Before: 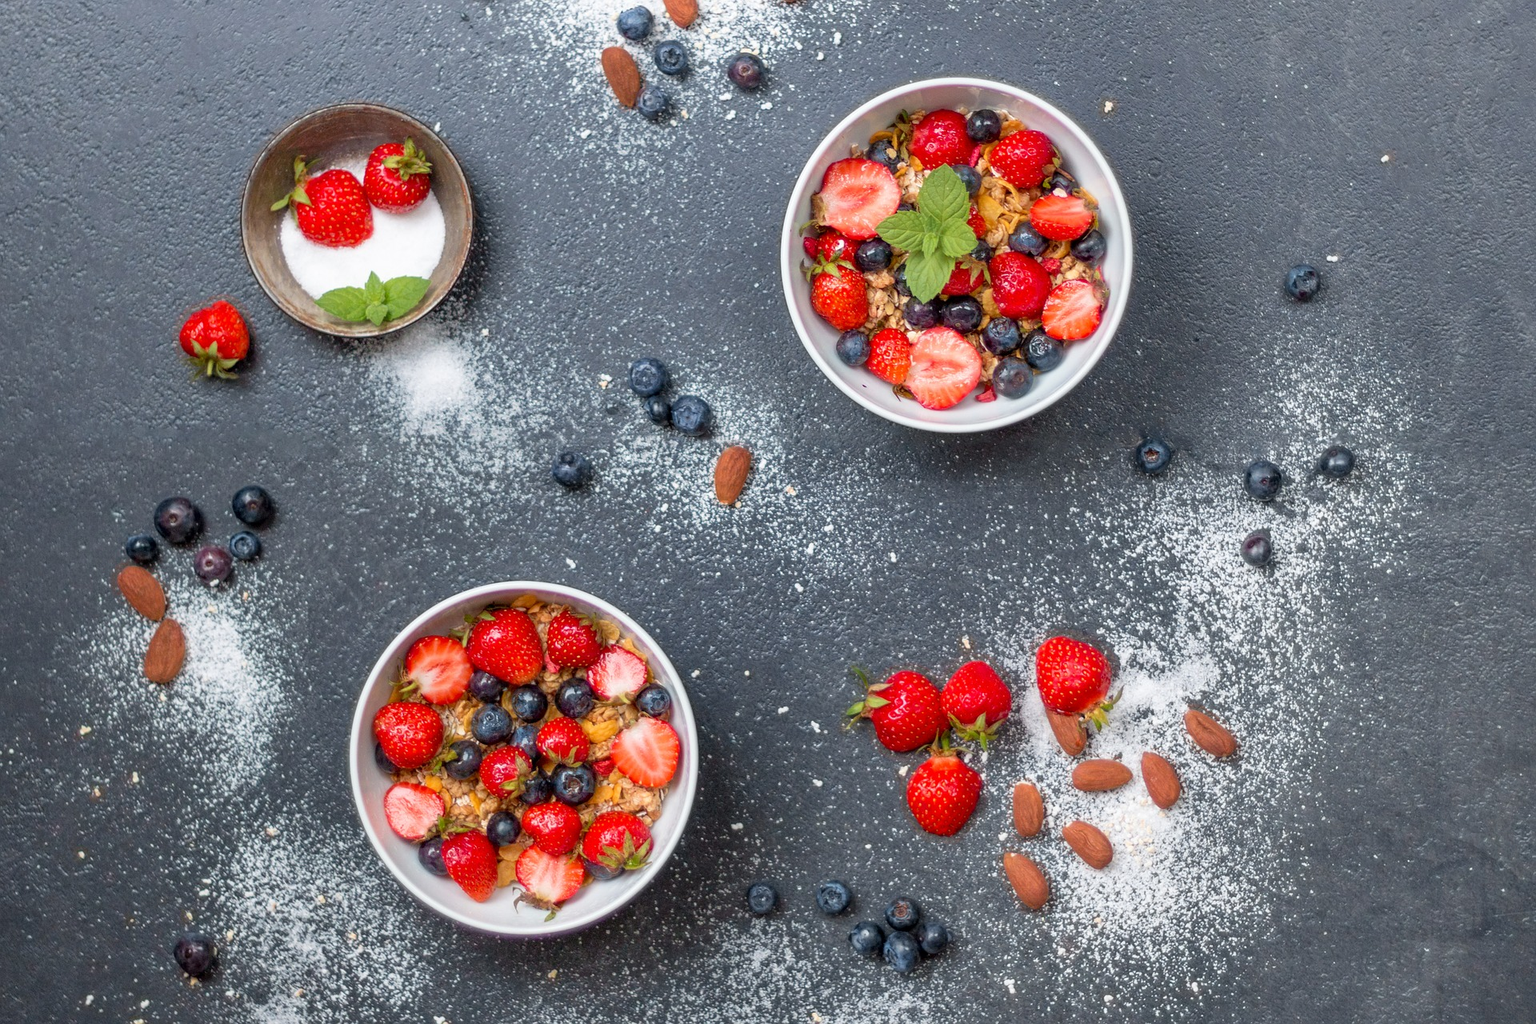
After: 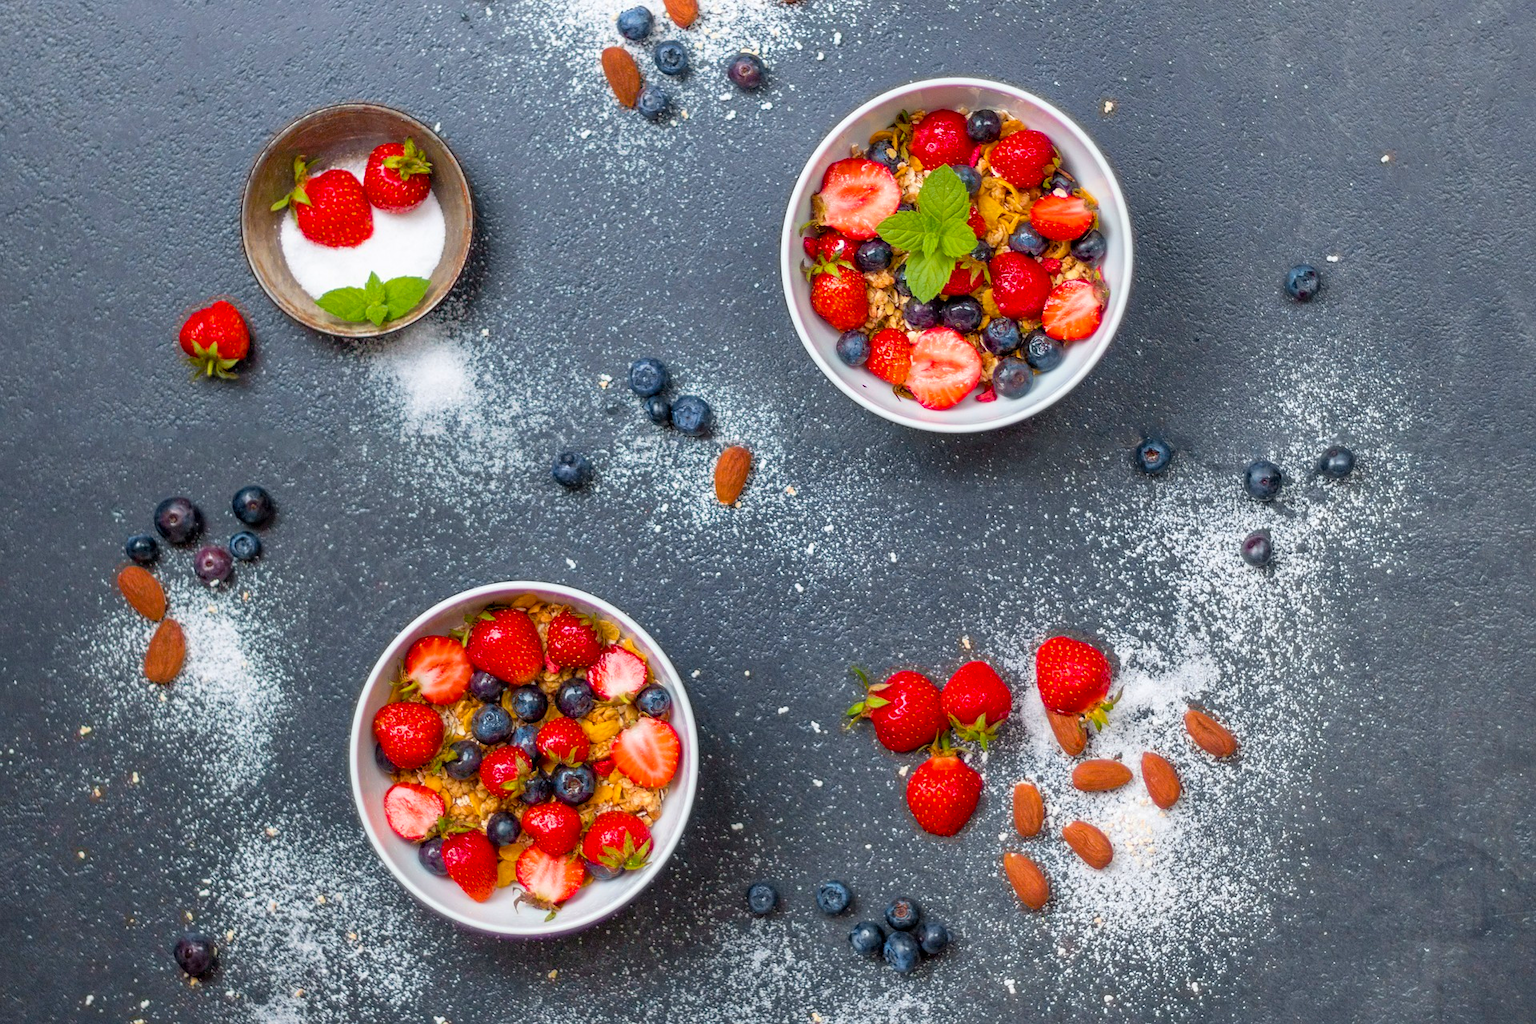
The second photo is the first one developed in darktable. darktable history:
color balance rgb: perceptual saturation grading › global saturation 29.819%, global vibrance 20%
